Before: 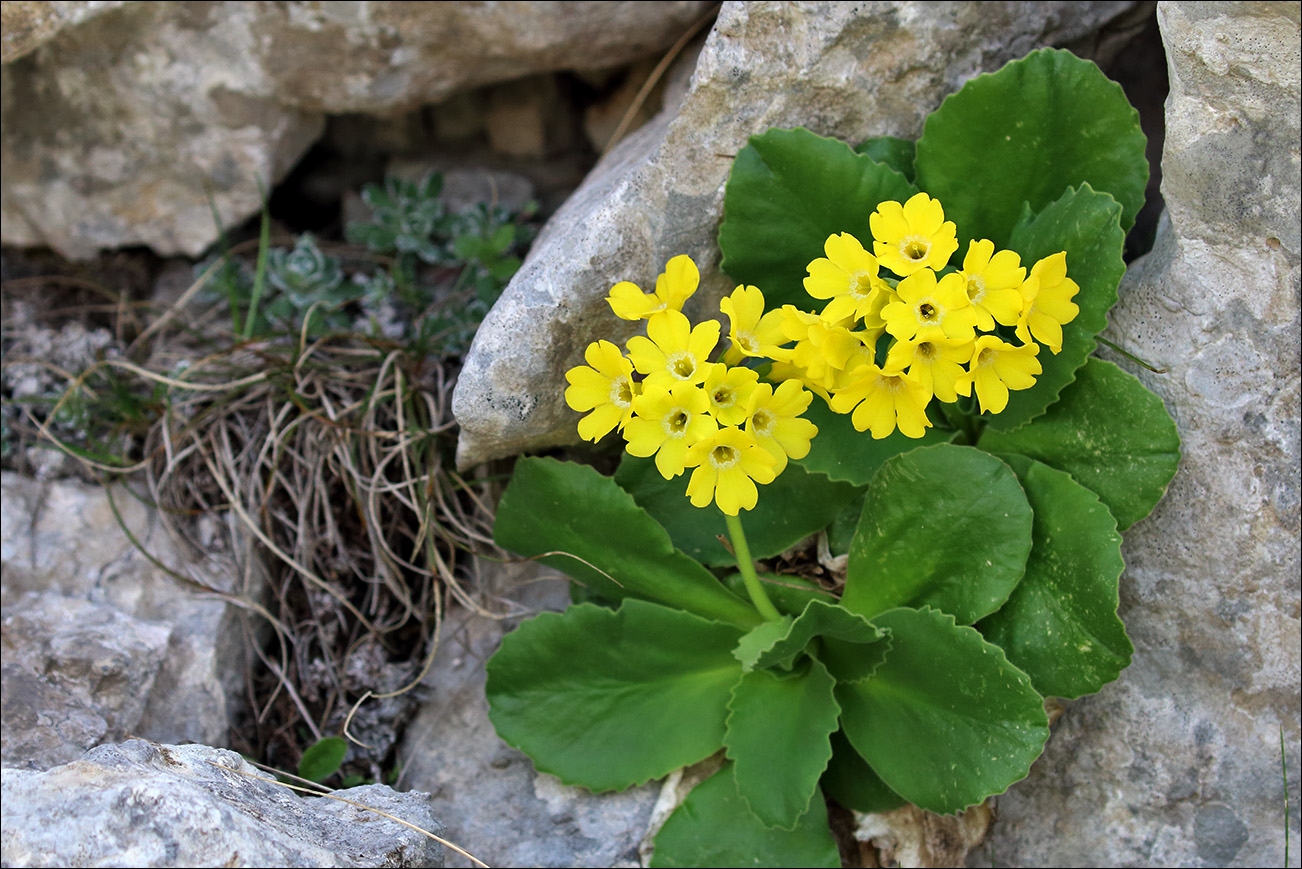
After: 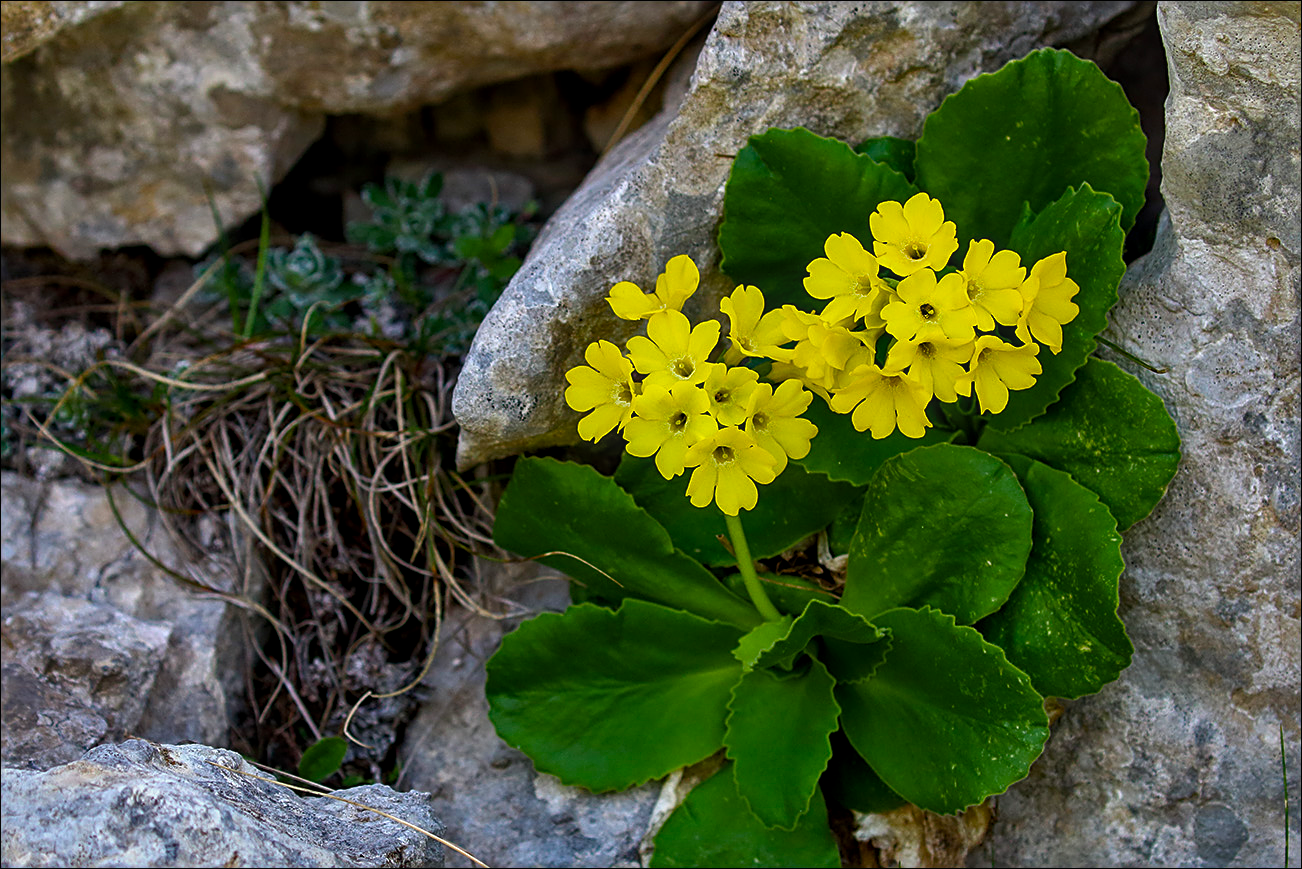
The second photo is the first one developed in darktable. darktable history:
sharpen: on, module defaults
exposure: black level correction 0, exposure -0.721 EV, compensate highlight preservation false
local contrast: on, module defaults
color balance rgb: linear chroma grading › global chroma 9%, perceptual saturation grading › global saturation 36%, perceptual saturation grading › shadows 35%, perceptual brilliance grading › global brilliance 15%, perceptual brilliance grading › shadows -35%, global vibrance 15%
